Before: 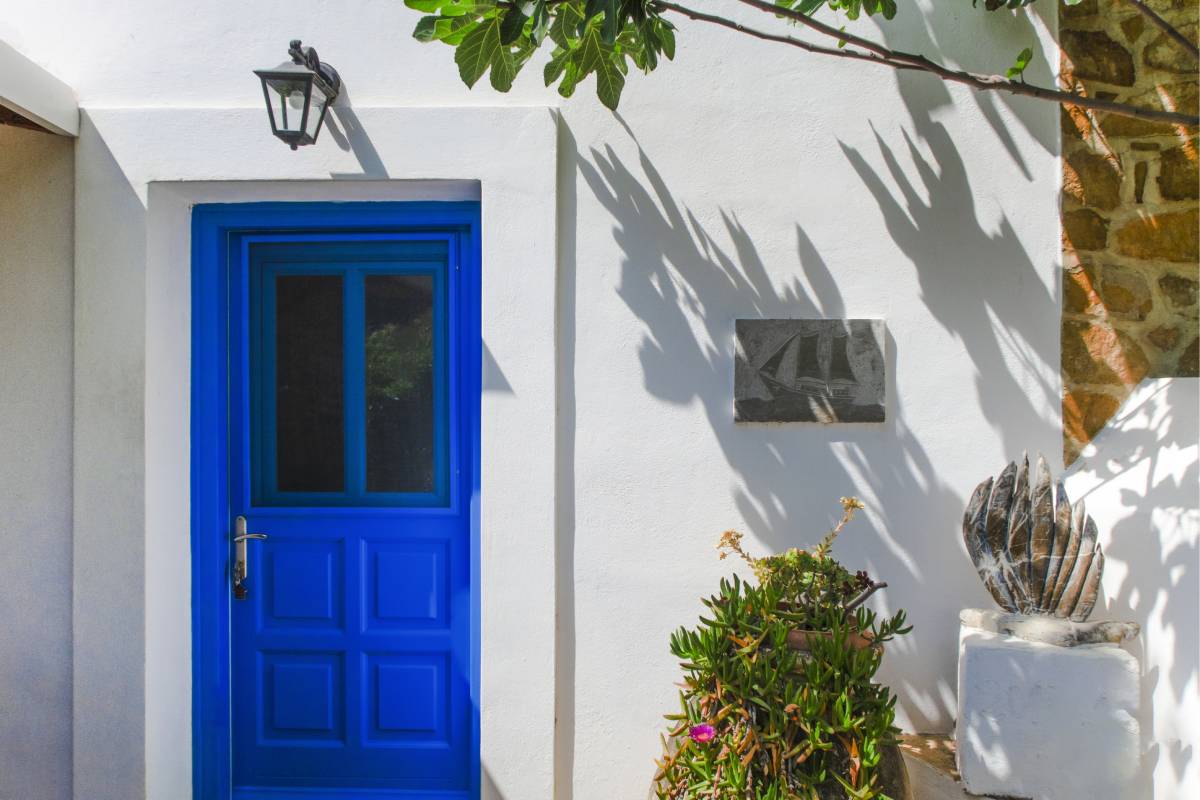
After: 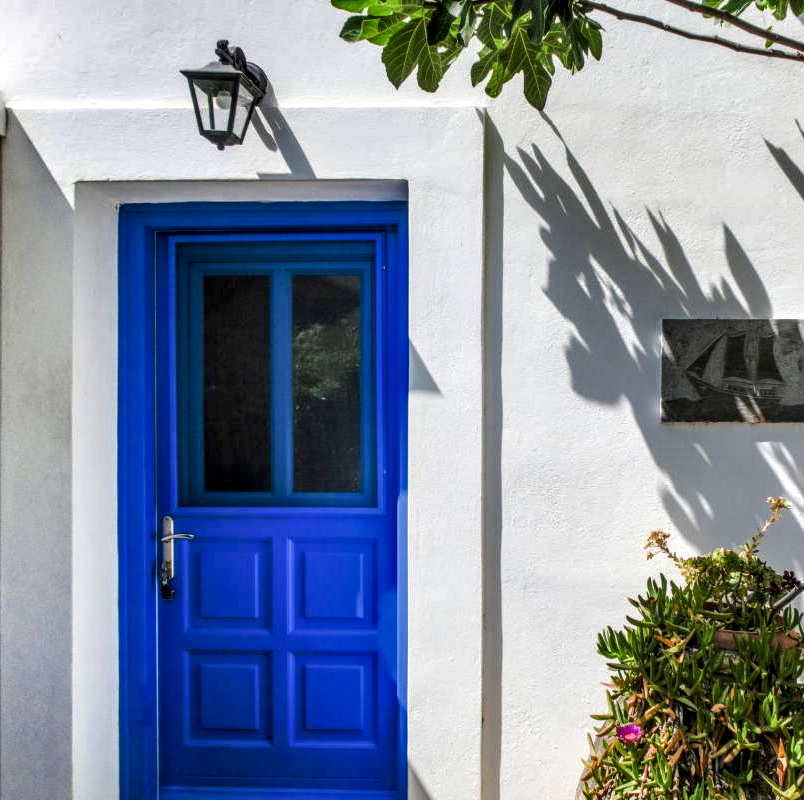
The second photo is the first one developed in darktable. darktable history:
crop and rotate: left 6.149%, right 26.814%
shadows and highlights: shadows 60.59, soften with gaussian
local contrast: highlights 65%, shadows 54%, detail 169%, midtone range 0.519
